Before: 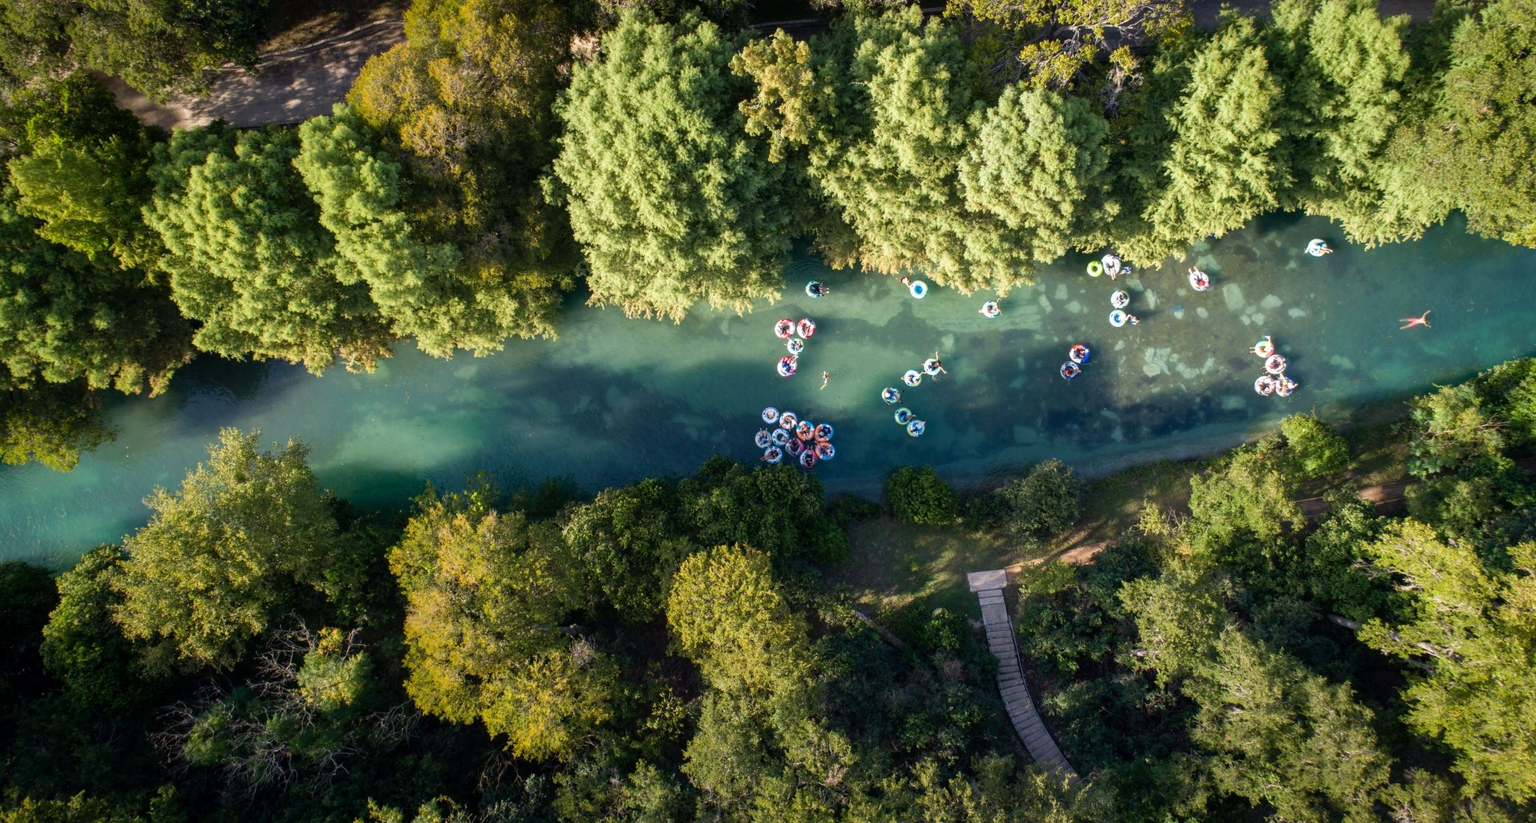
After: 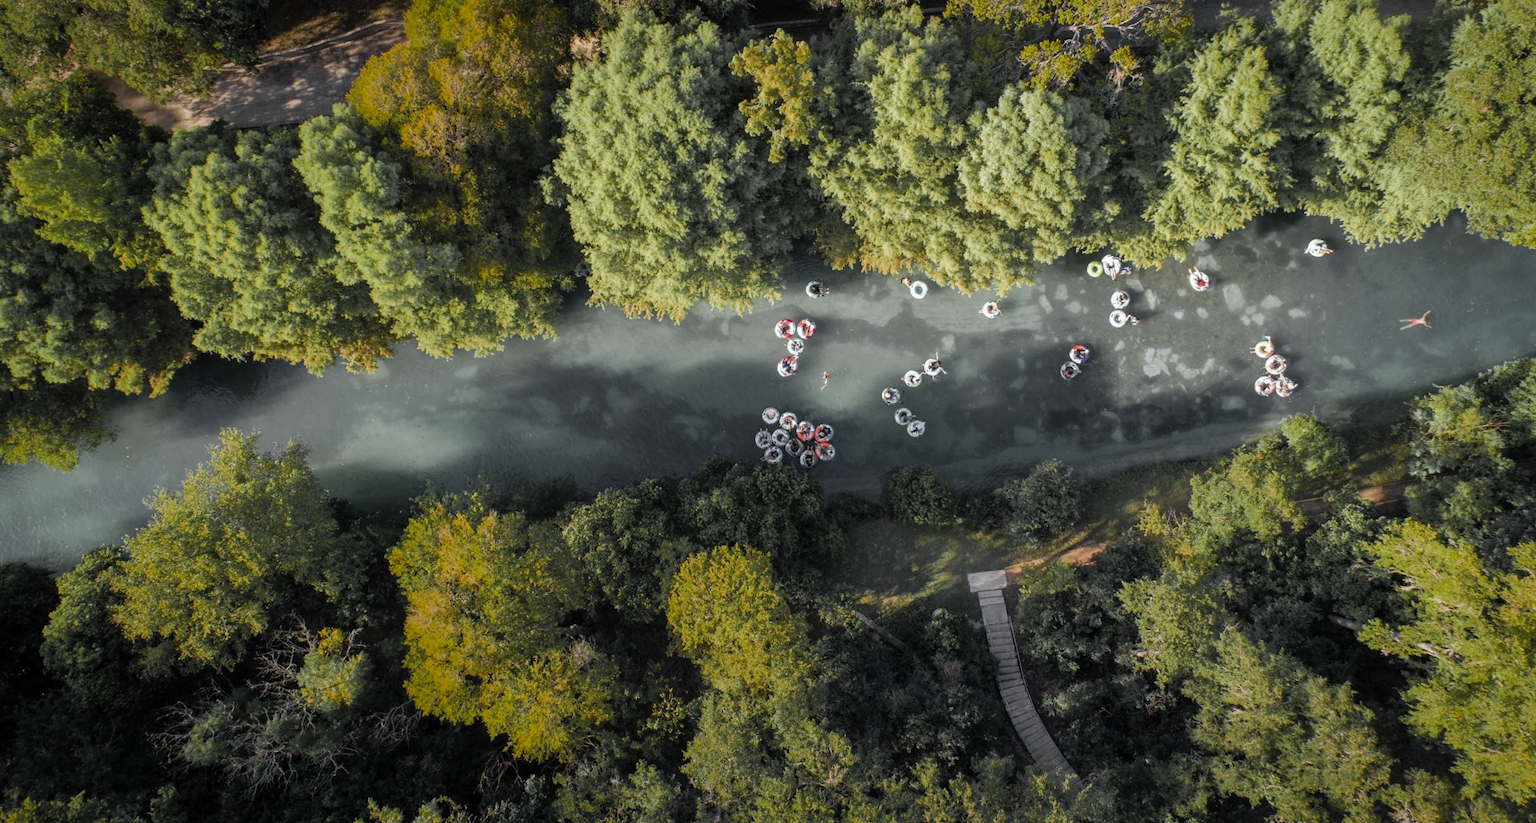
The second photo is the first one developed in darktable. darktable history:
color zones: curves: ch0 [(0.004, 0.388) (0.125, 0.392) (0.25, 0.404) (0.375, 0.5) (0.5, 0.5) (0.625, 0.5) (0.75, 0.5) (0.875, 0.5)]; ch1 [(0, 0.5) (0.125, 0.5) (0.25, 0.5) (0.375, 0.124) (0.524, 0.124) (0.645, 0.128) (0.789, 0.132) (0.914, 0.096) (0.998, 0.068)]
shadows and highlights: shadows 30
